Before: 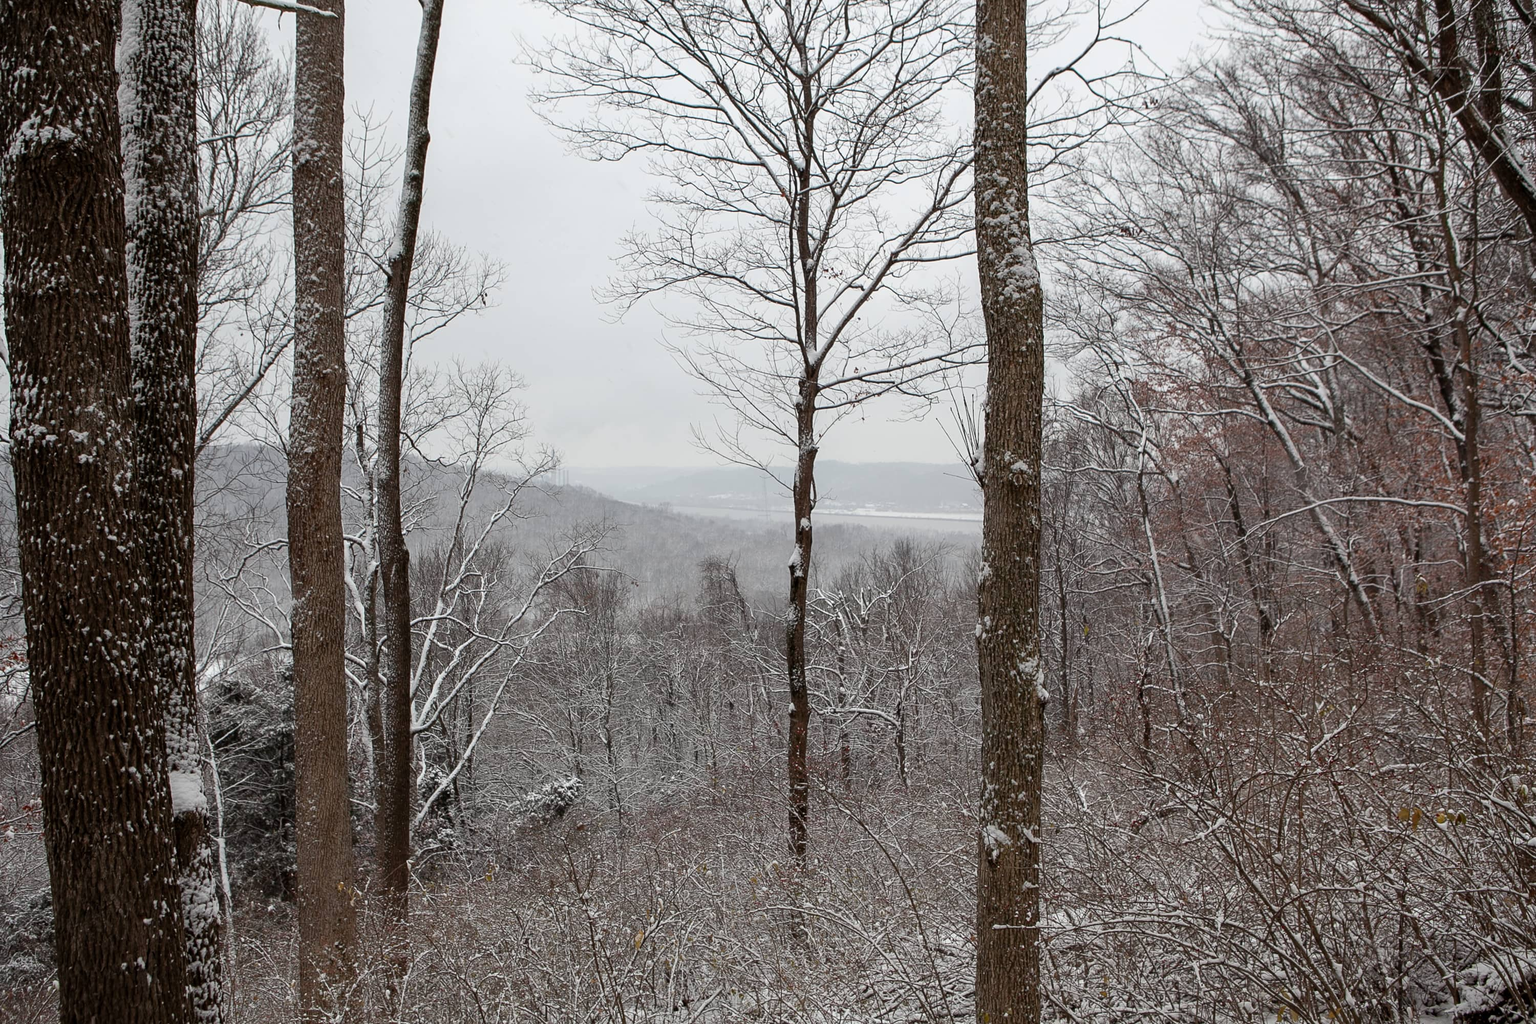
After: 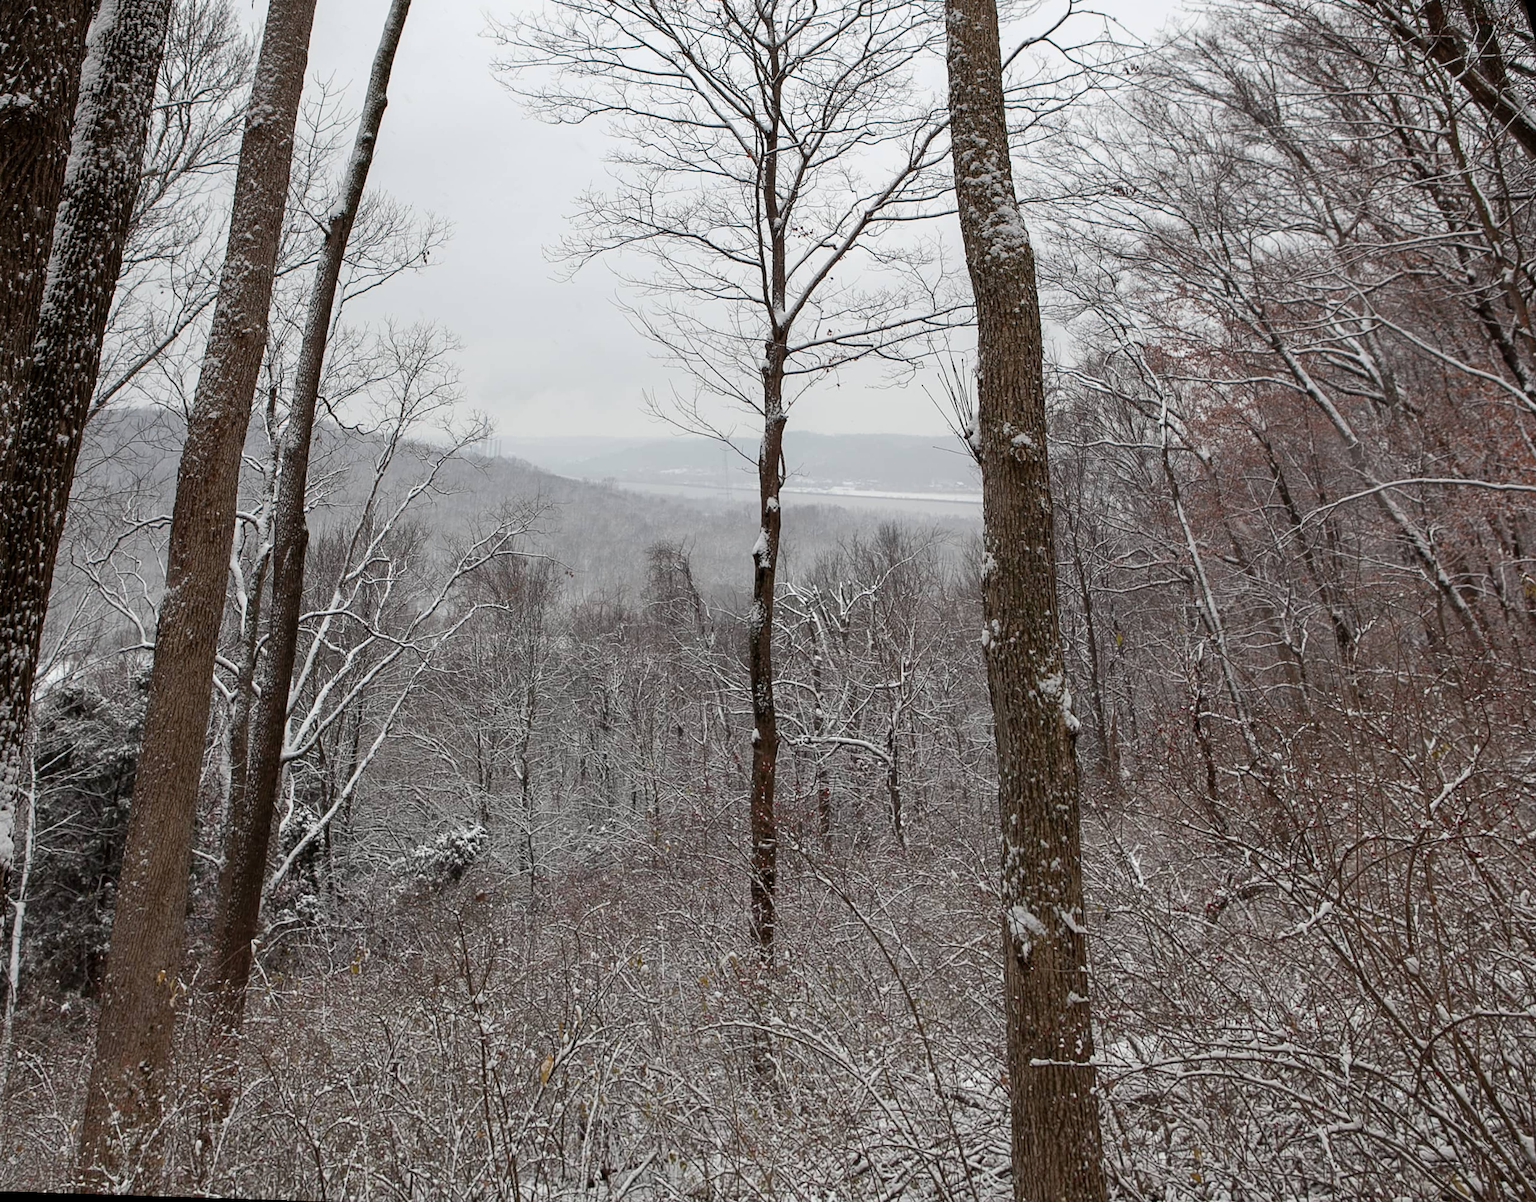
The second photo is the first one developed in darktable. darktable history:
rotate and perspective: rotation 0.72°, lens shift (vertical) -0.352, lens shift (horizontal) -0.051, crop left 0.152, crop right 0.859, crop top 0.019, crop bottom 0.964
white balance: emerald 1
